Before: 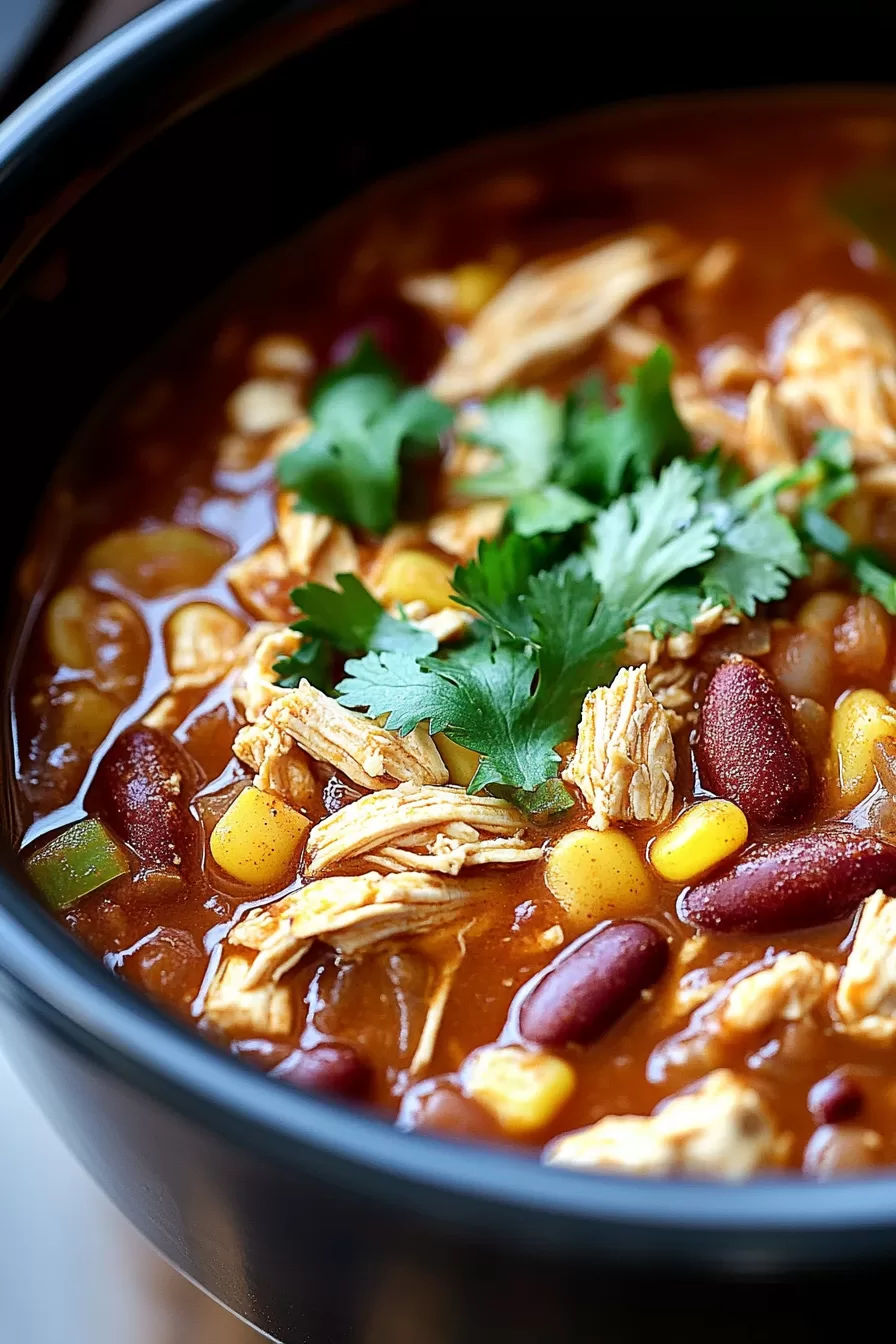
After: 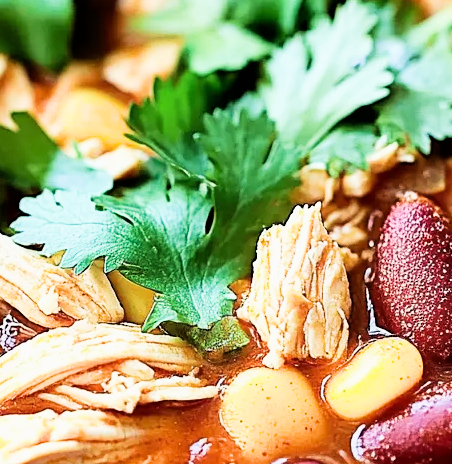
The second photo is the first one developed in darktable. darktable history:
exposure: exposure 1 EV, compensate highlight preservation false
filmic rgb: black relative exposure -5.01 EV, white relative exposure 3.97 EV, threshold 5.96 EV, hardness 2.88, contrast 1.297, highlights saturation mix -30.12%, enable highlight reconstruction true
crop: left 36.344%, top 34.438%, right 13.201%, bottom 31.02%
velvia: strength 26.77%
